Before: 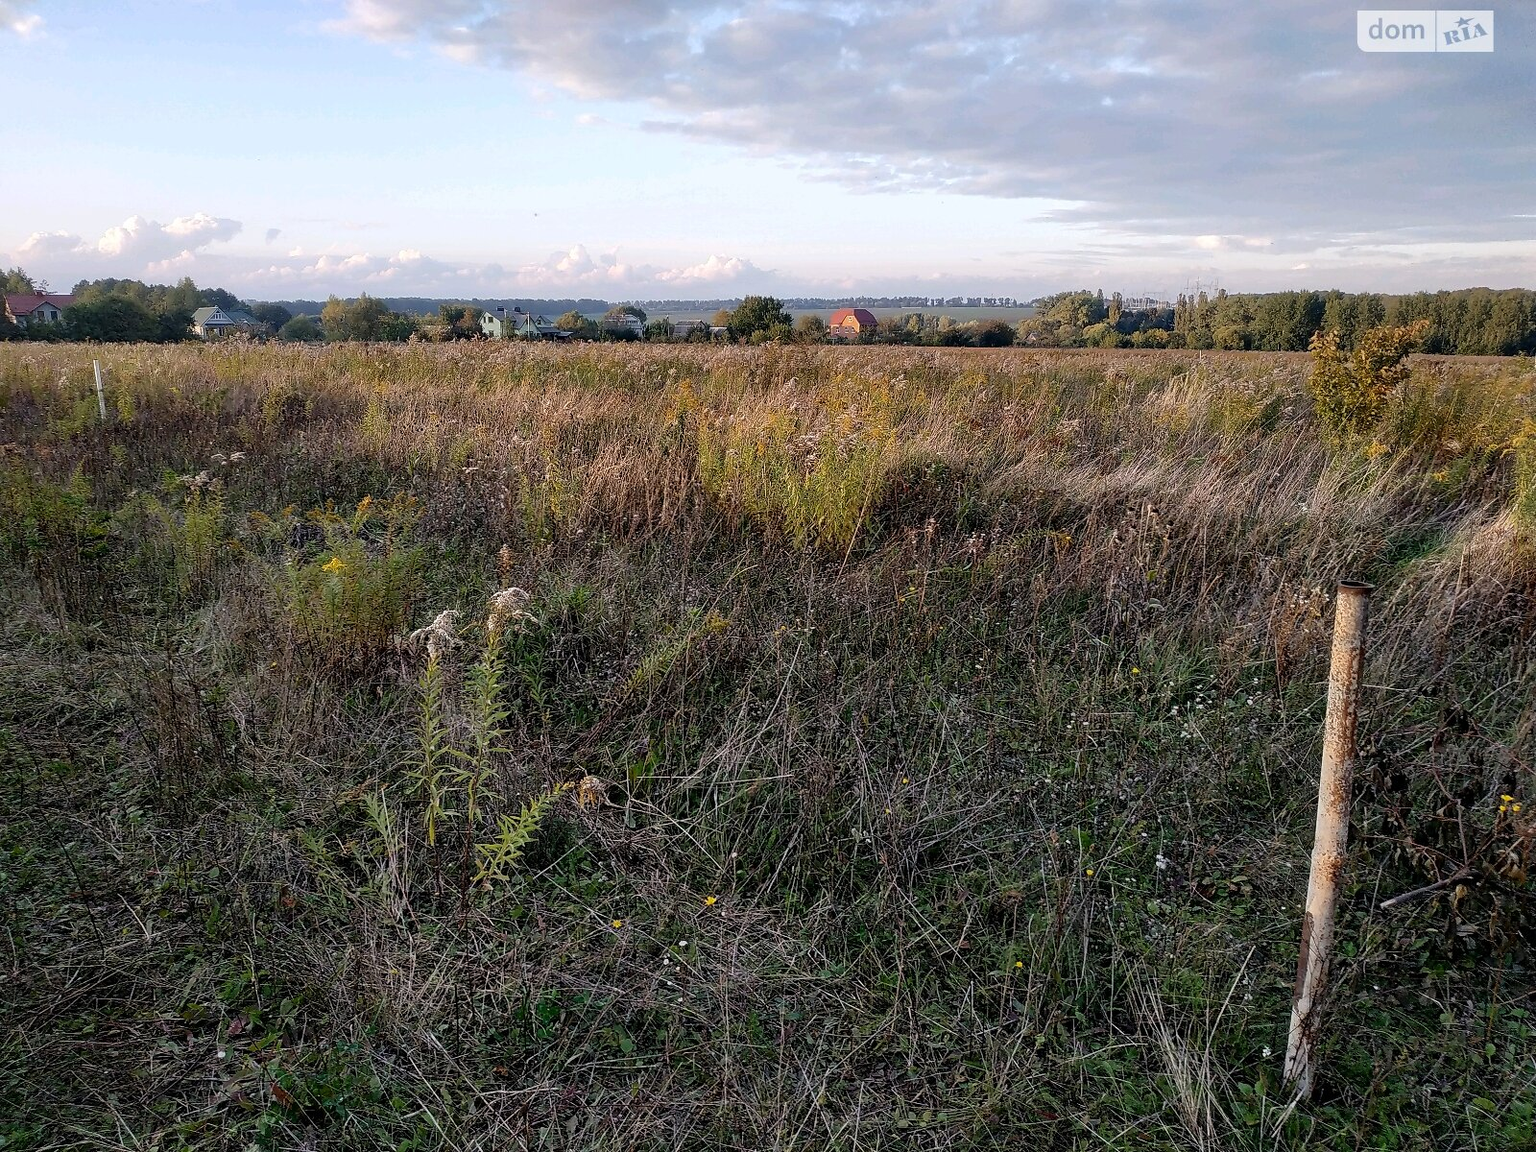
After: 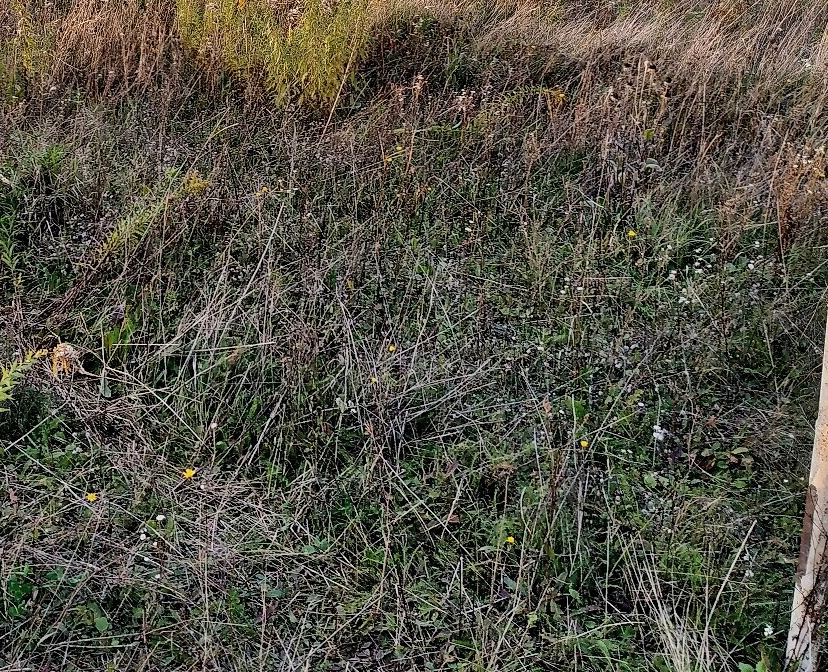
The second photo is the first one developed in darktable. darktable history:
crop: left 34.479%, top 38.822%, right 13.718%, bottom 5.172%
shadows and highlights: shadows 60, soften with gaussian
